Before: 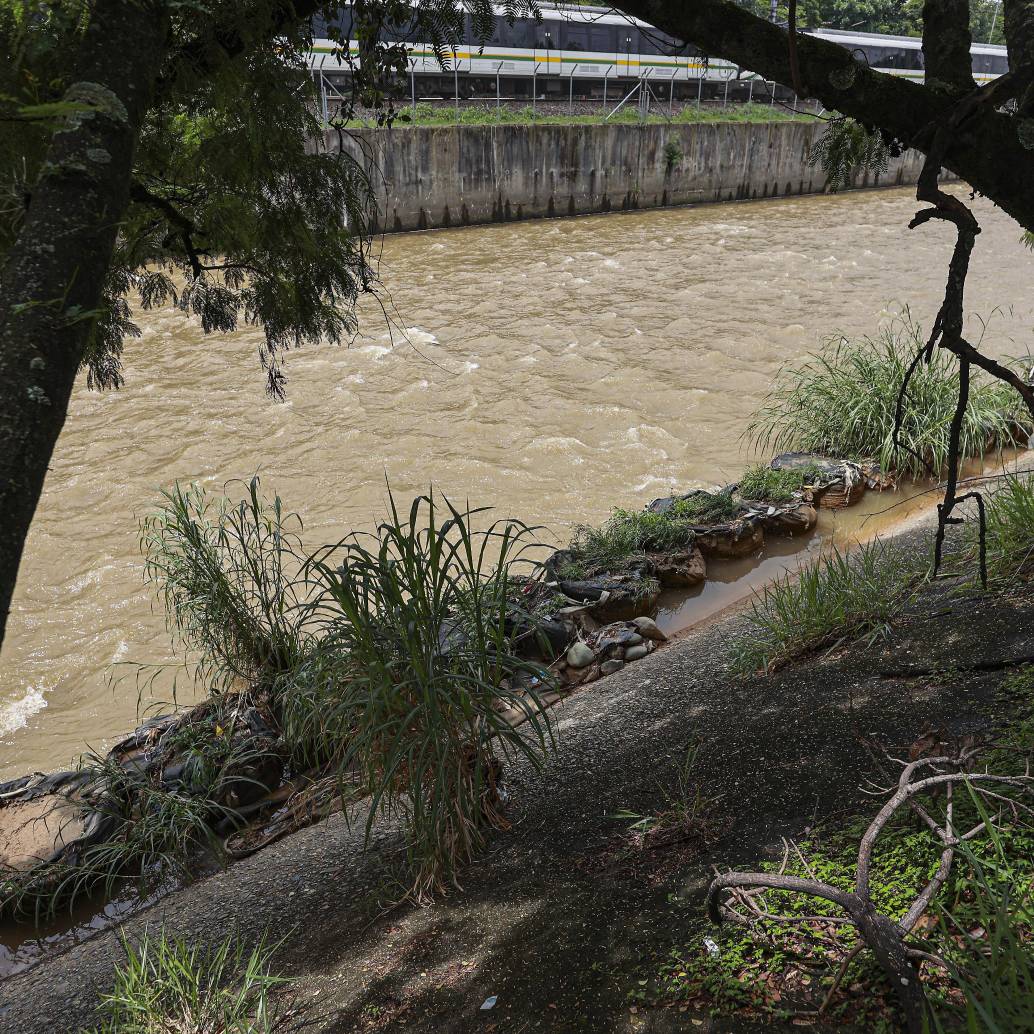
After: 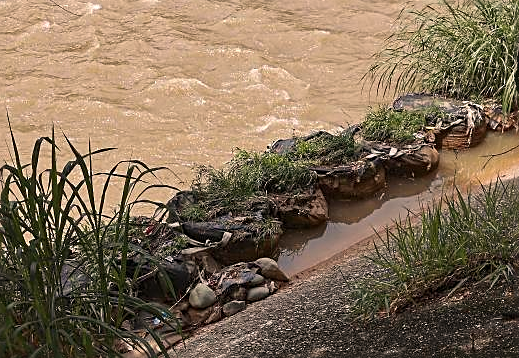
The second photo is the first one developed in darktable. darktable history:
exposure: compensate highlight preservation false
sharpen: on, module defaults
white balance: red 1.127, blue 0.943
crop: left 36.607%, top 34.735%, right 13.146%, bottom 30.611%
